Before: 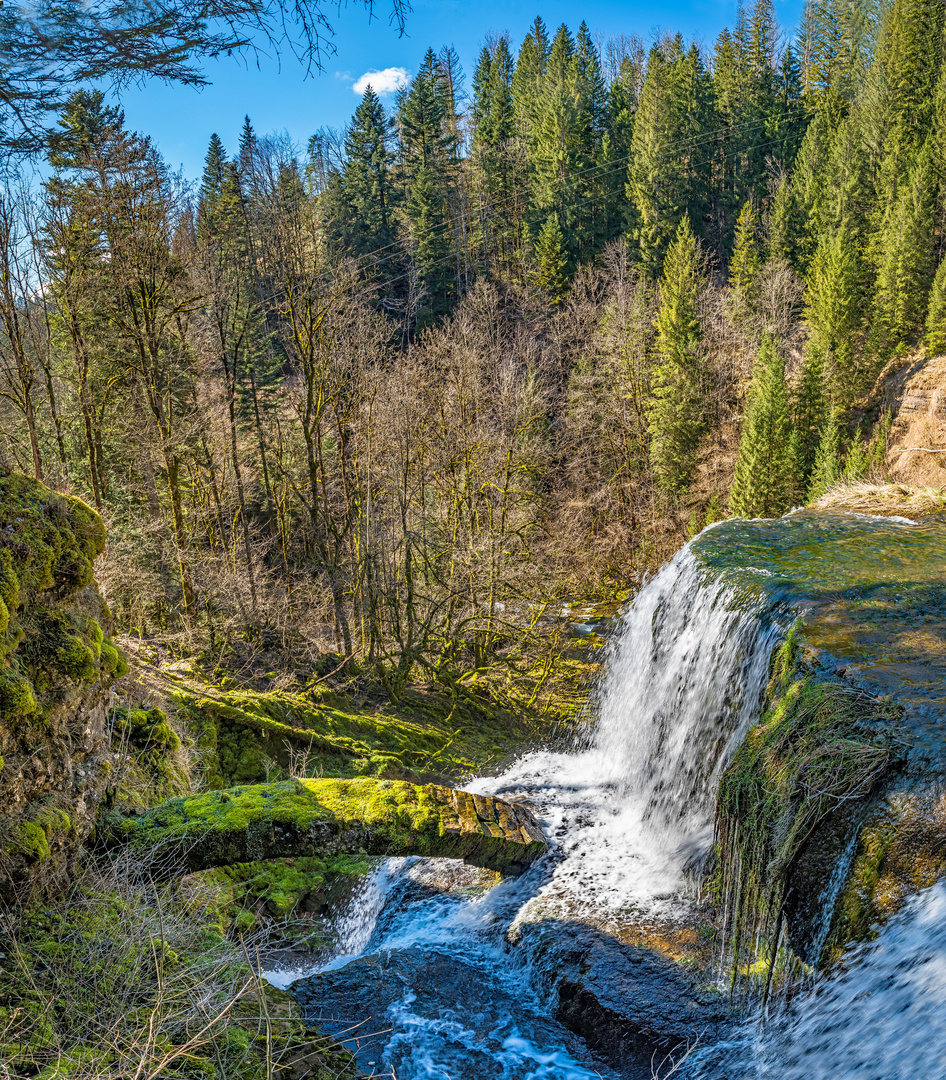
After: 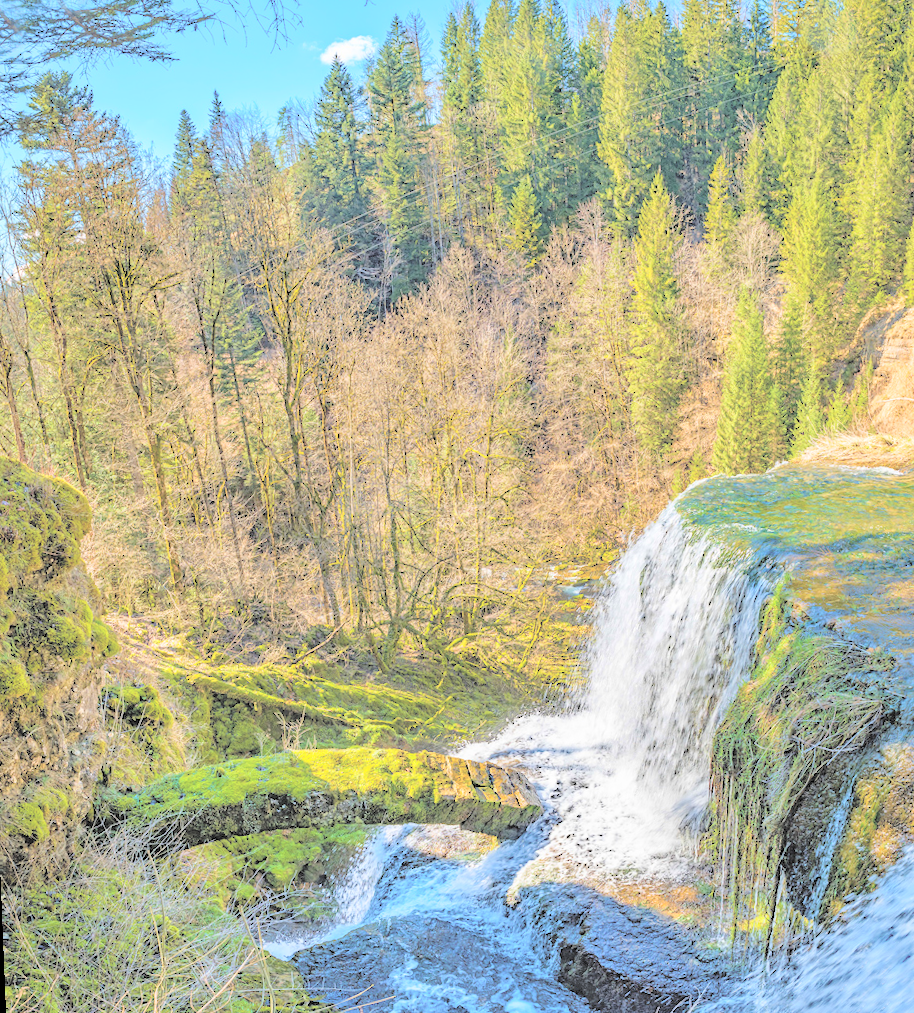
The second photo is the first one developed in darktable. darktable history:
velvia: strength 29%
color balance: mode lift, gamma, gain (sRGB)
contrast brightness saturation: brightness 1
rotate and perspective: rotation -2.12°, lens shift (vertical) 0.009, lens shift (horizontal) -0.008, automatic cropping original format, crop left 0.036, crop right 0.964, crop top 0.05, crop bottom 0.959
